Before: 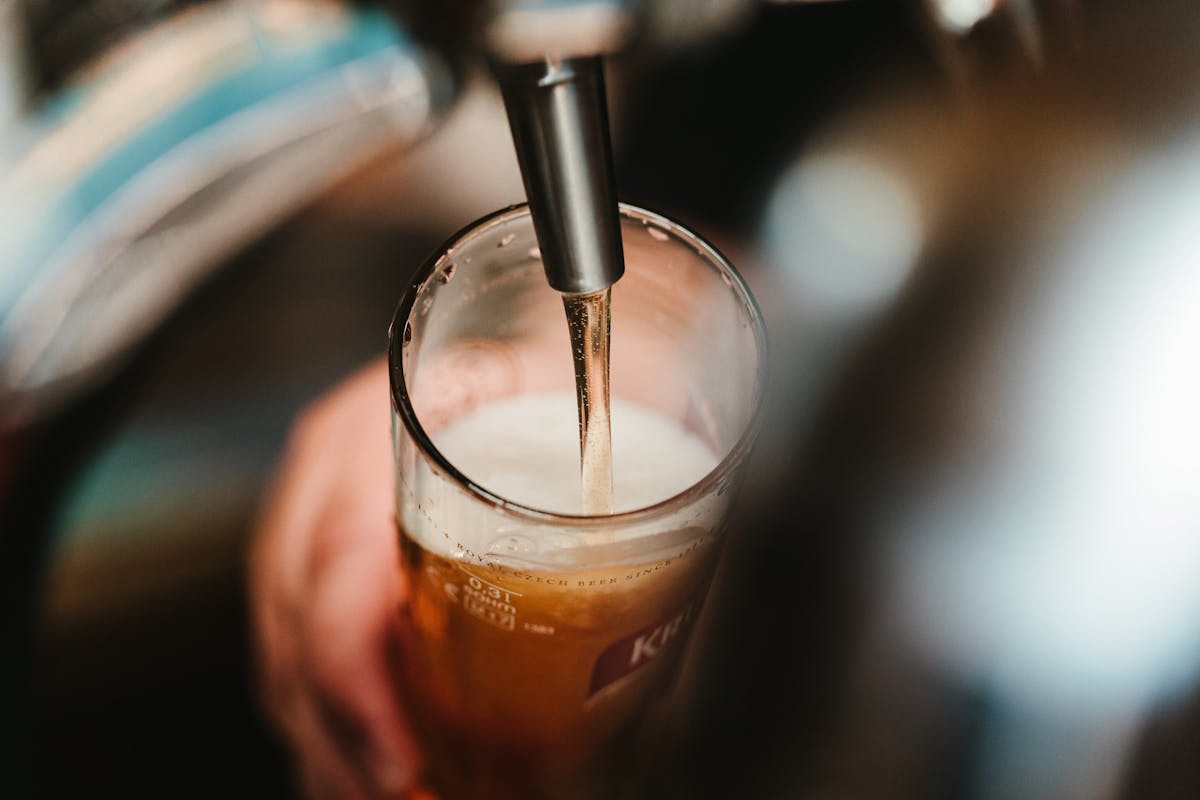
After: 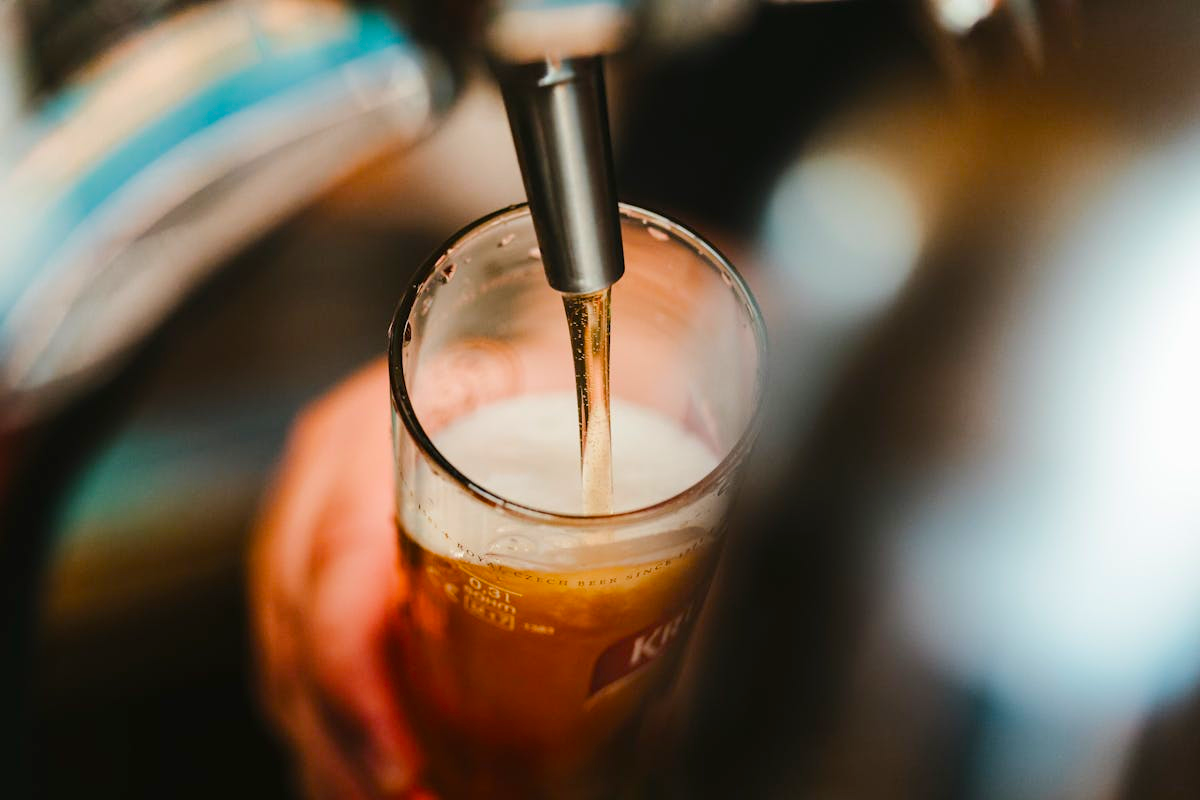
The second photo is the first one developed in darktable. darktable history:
color balance rgb: perceptual saturation grading › global saturation 25%, perceptual brilliance grading › mid-tones 10%, perceptual brilliance grading › shadows 15%, global vibrance 20%
vibrance: on, module defaults
